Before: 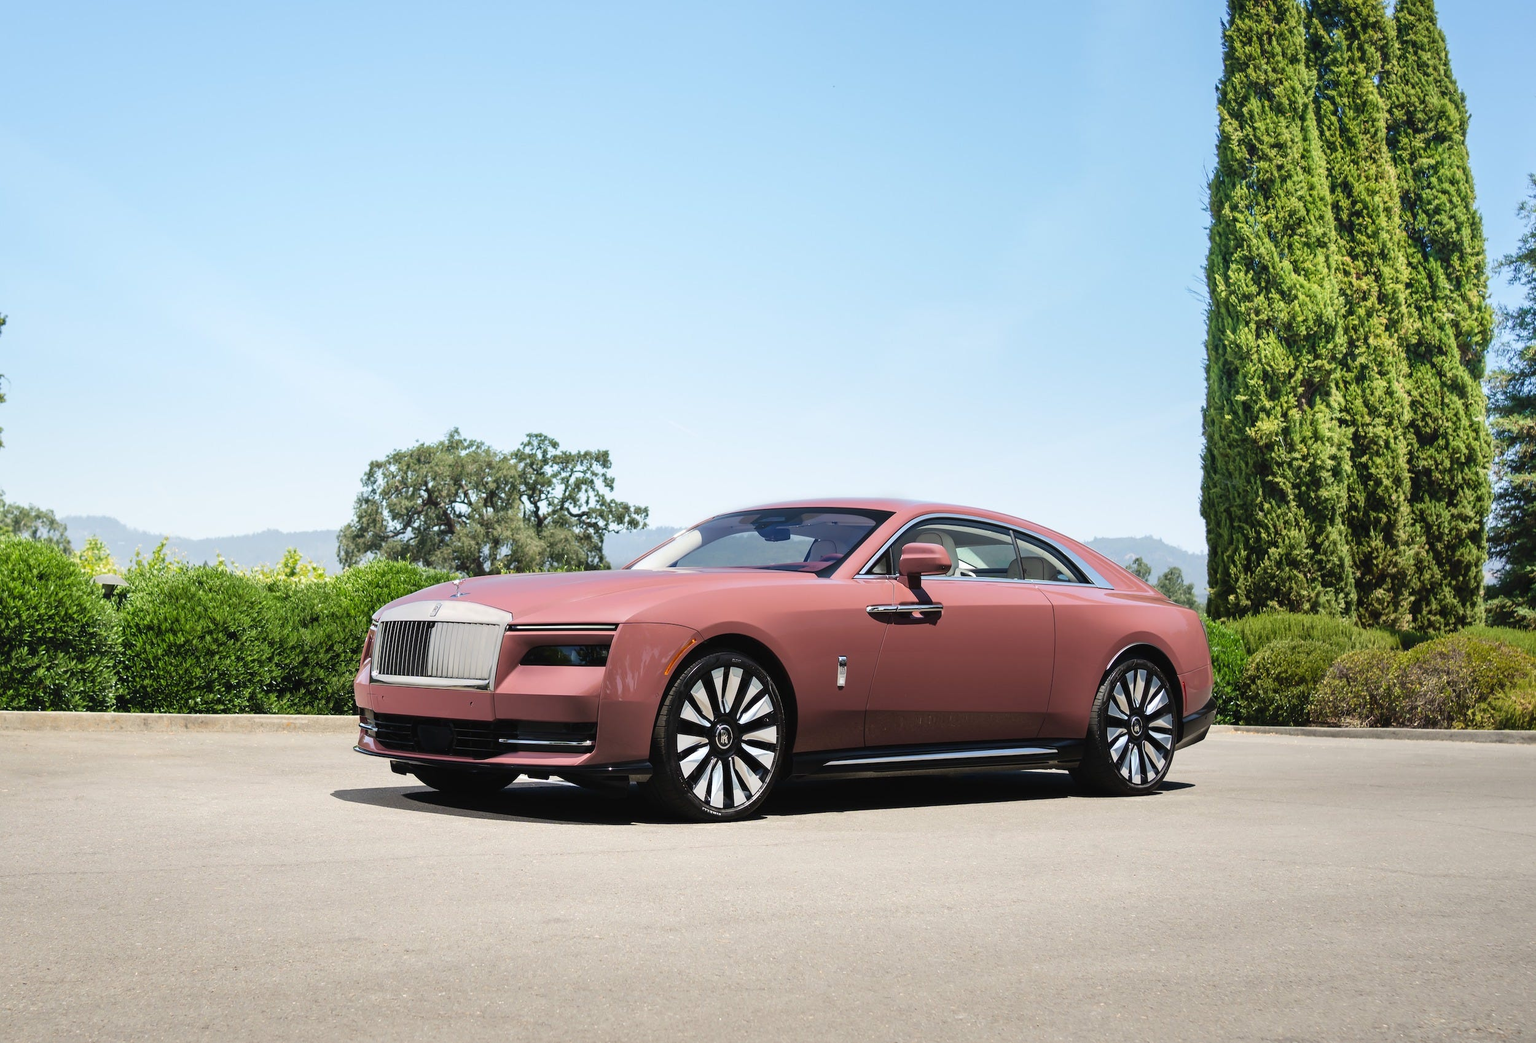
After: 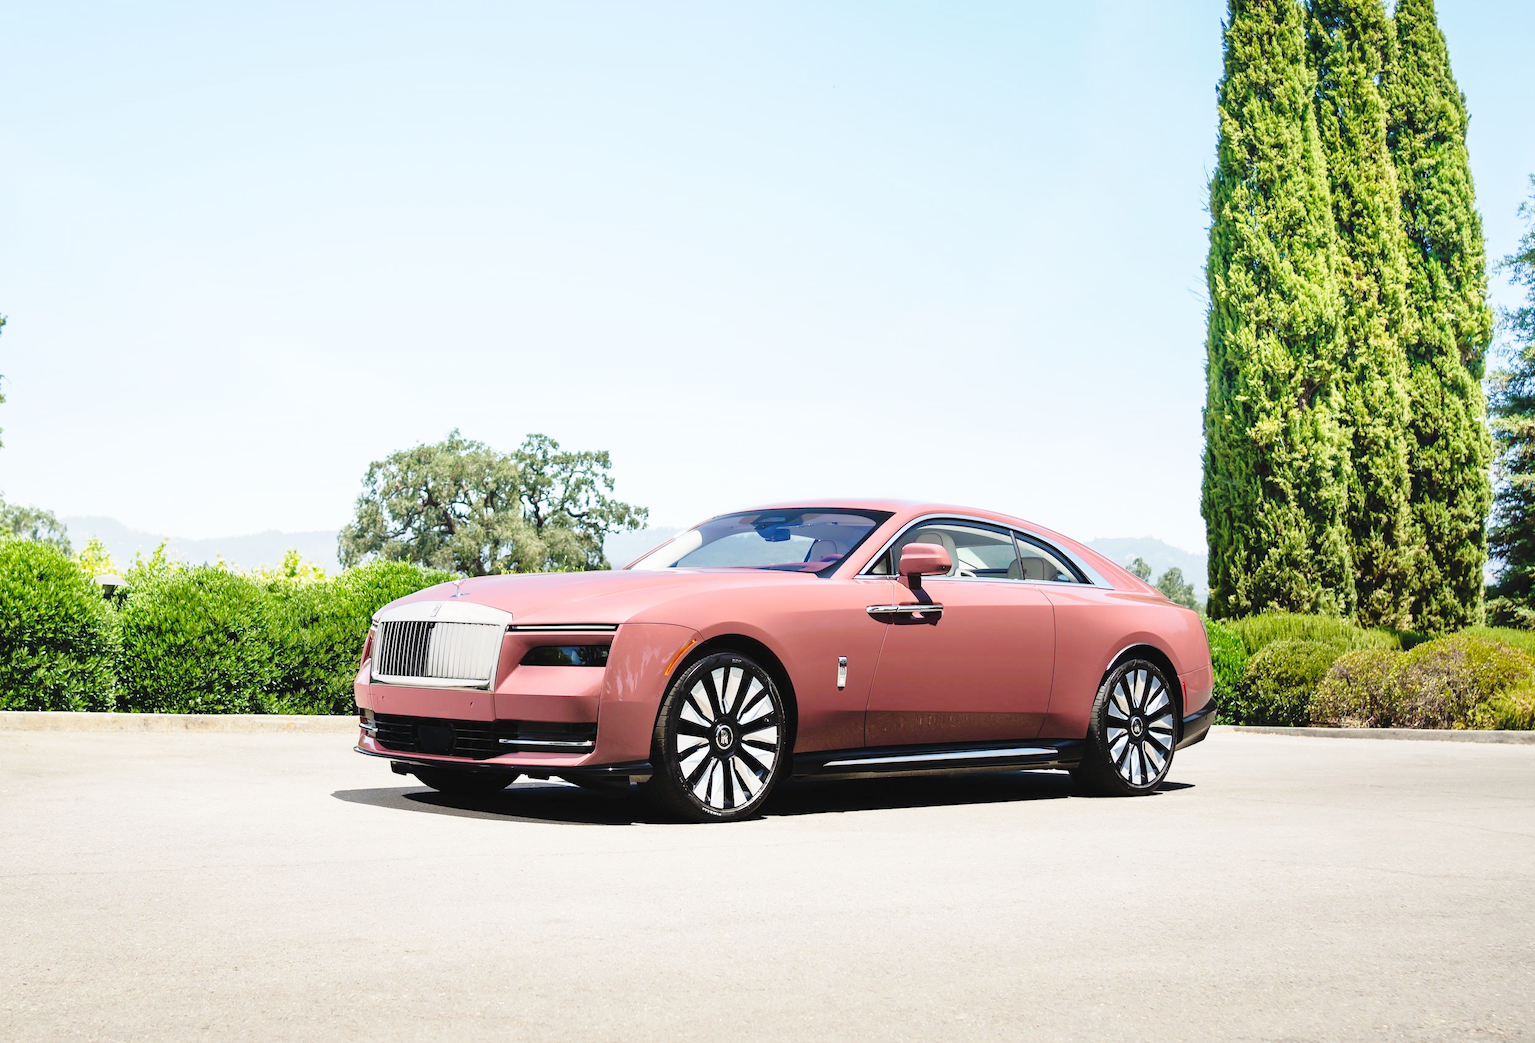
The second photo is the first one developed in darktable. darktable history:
base curve: curves: ch0 [(0, 0) (0.028, 0.03) (0.121, 0.232) (0.46, 0.748) (0.859, 0.968) (1, 1)], preserve colors none
rgb curve: curves: ch0 [(0, 0) (0.053, 0.068) (0.122, 0.128) (1, 1)]
